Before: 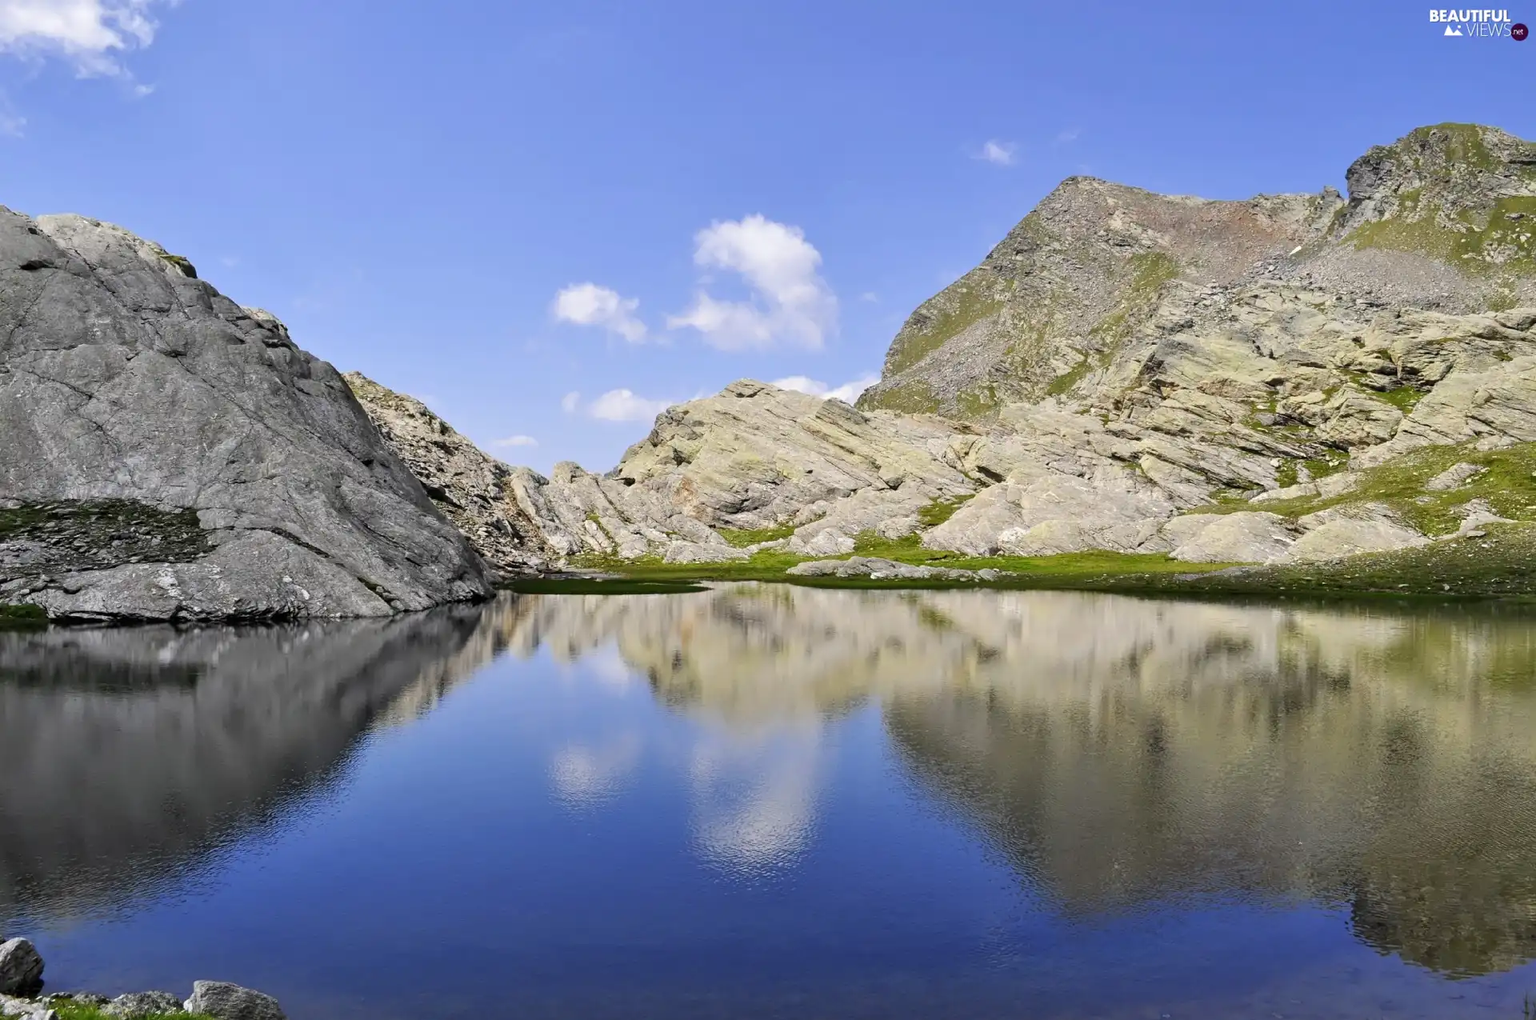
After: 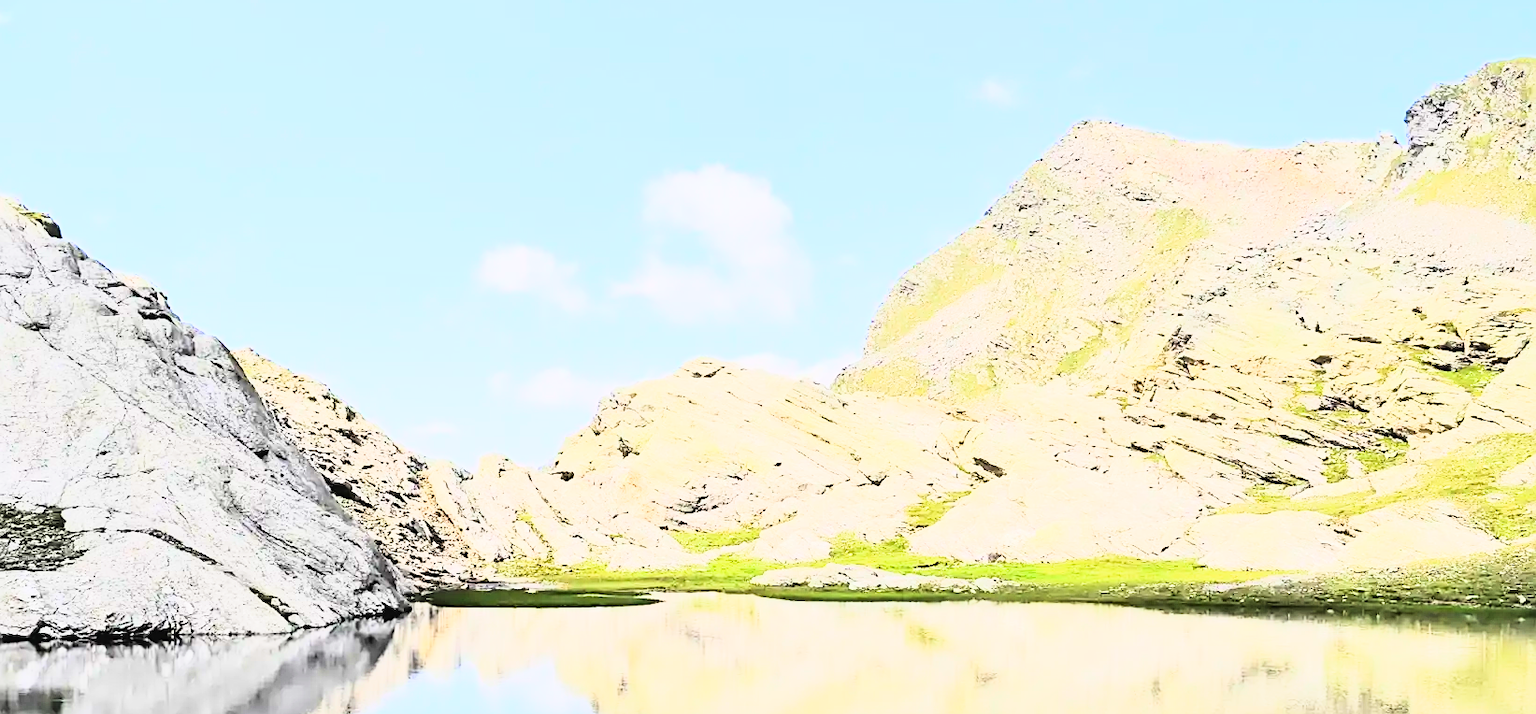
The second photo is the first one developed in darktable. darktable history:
exposure: black level correction 0, exposure 1.2 EV, compensate exposure bias true, compensate highlight preservation false
tone equalizer: -8 EV -0.382 EV, -7 EV -0.354 EV, -6 EV -0.339 EV, -5 EV -0.213 EV, -3 EV 0.232 EV, -2 EV 0.345 EV, -1 EV 0.396 EV, +0 EV 0.429 EV, mask exposure compensation -0.493 EV
base curve: curves: ch0 [(0, 0) (0.007, 0.004) (0.027, 0.03) (0.046, 0.07) (0.207, 0.54) (0.442, 0.872) (0.673, 0.972) (1, 1)]
sharpen: on, module defaults
contrast brightness saturation: contrast -0.072, brightness -0.039, saturation -0.105
crop and rotate: left 9.419%, top 7.352%, right 4.971%, bottom 32.707%
